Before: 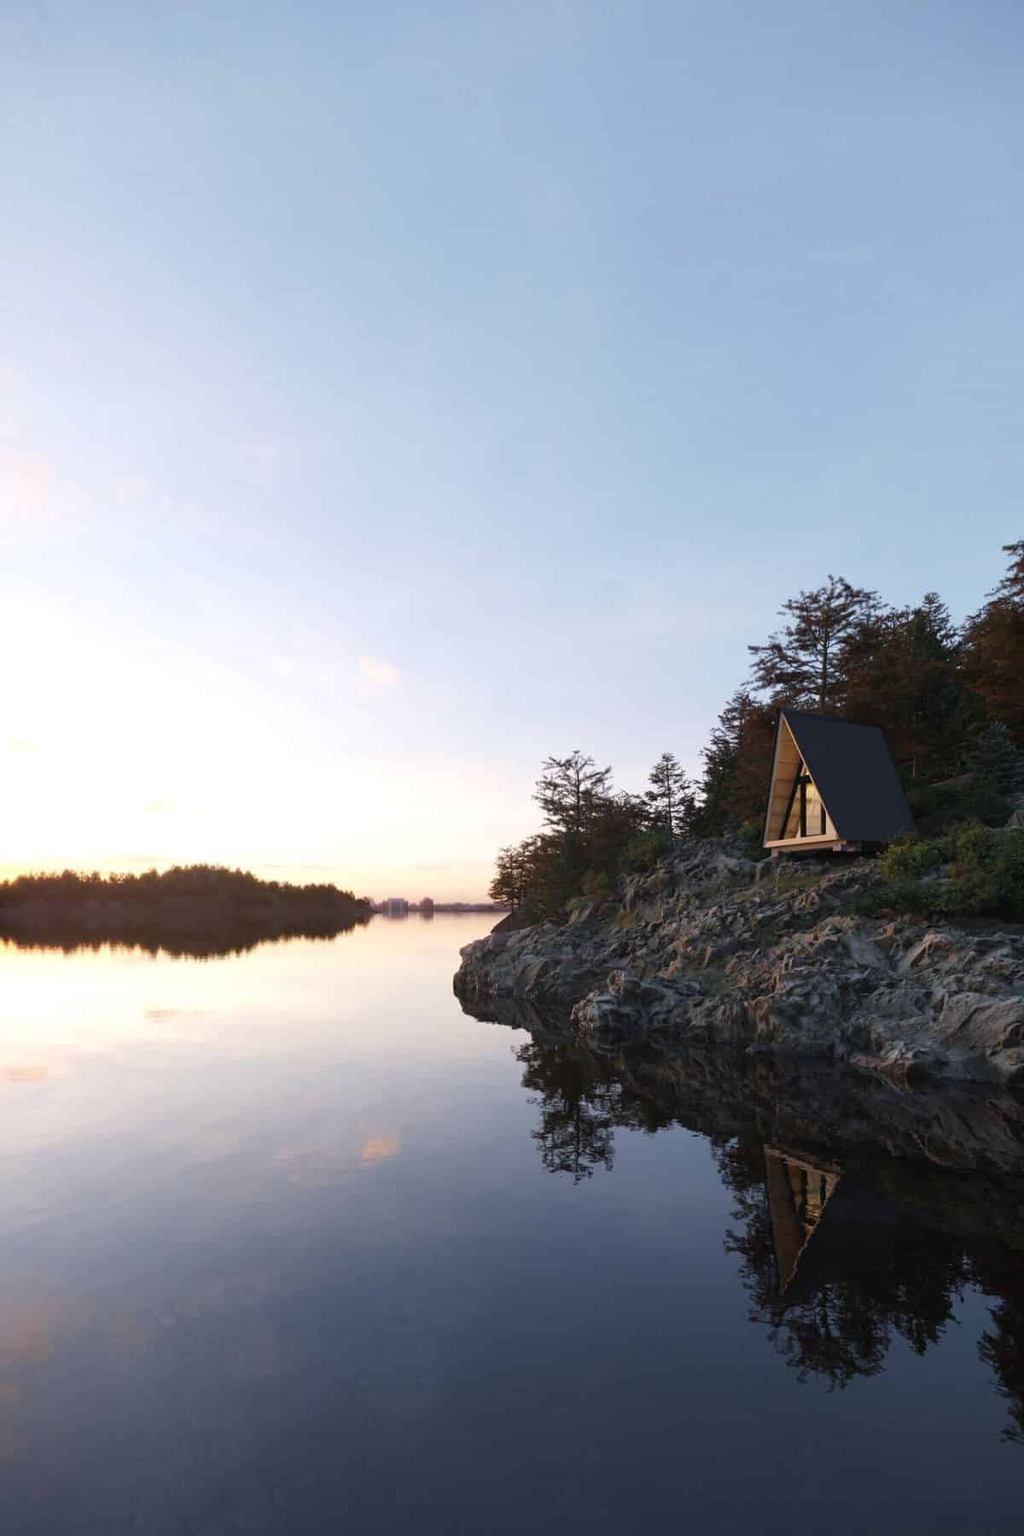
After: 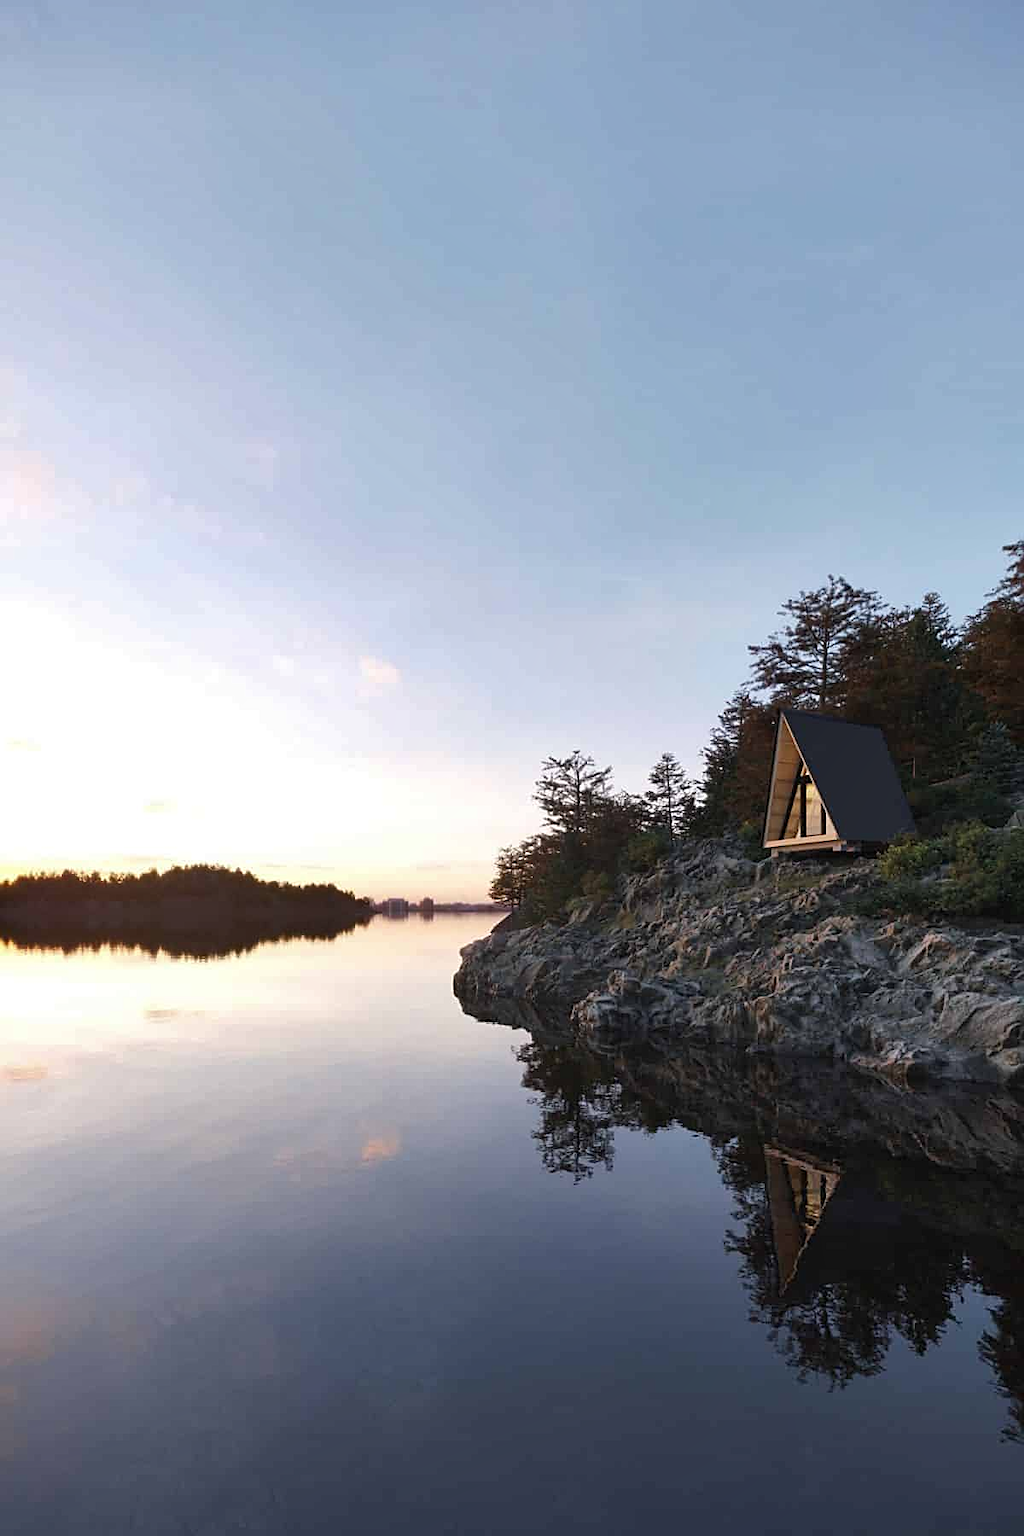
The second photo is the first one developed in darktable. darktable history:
shadows and highlights: shadows 32.83, highlights -47.7, soften with gaussian
sharpen: on, module defaults
